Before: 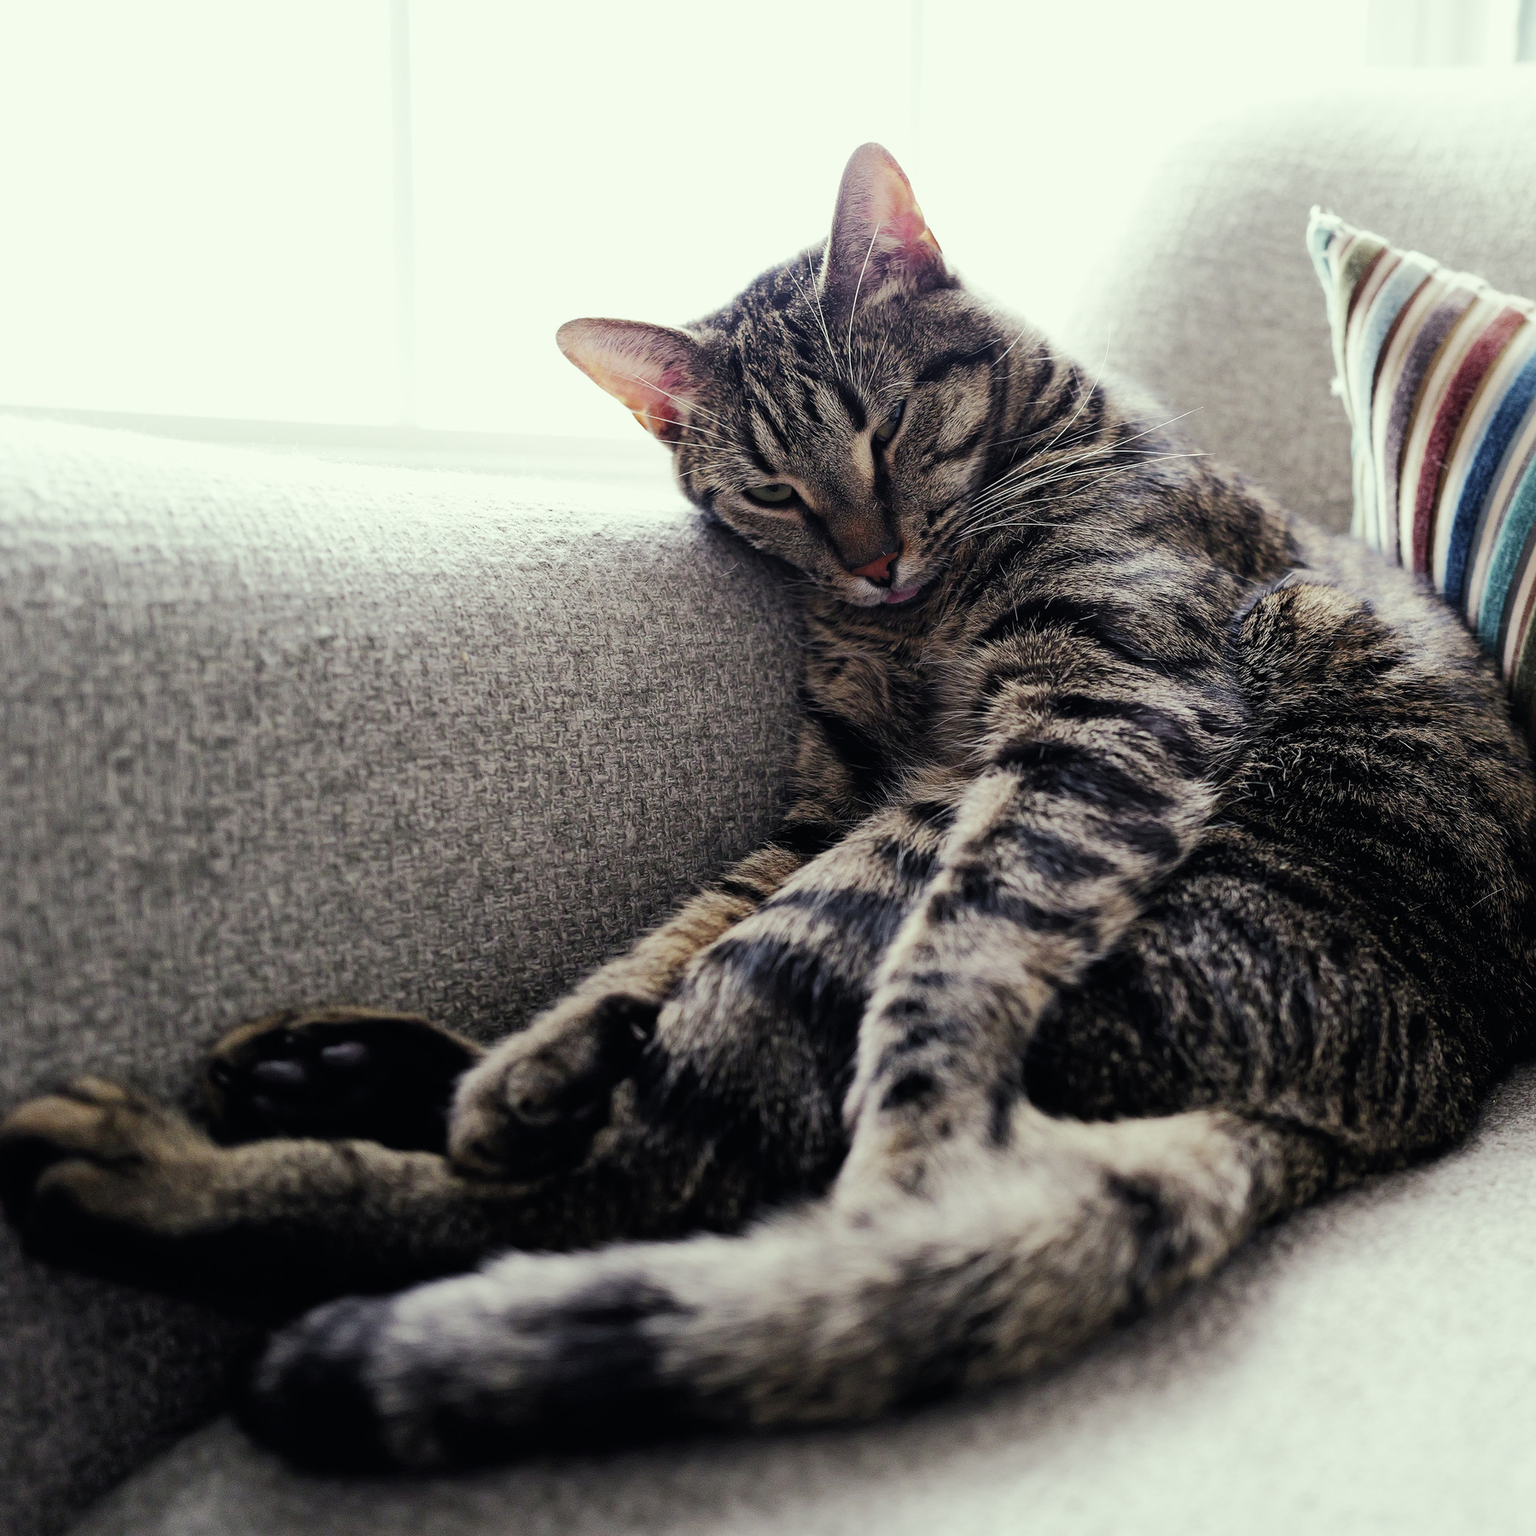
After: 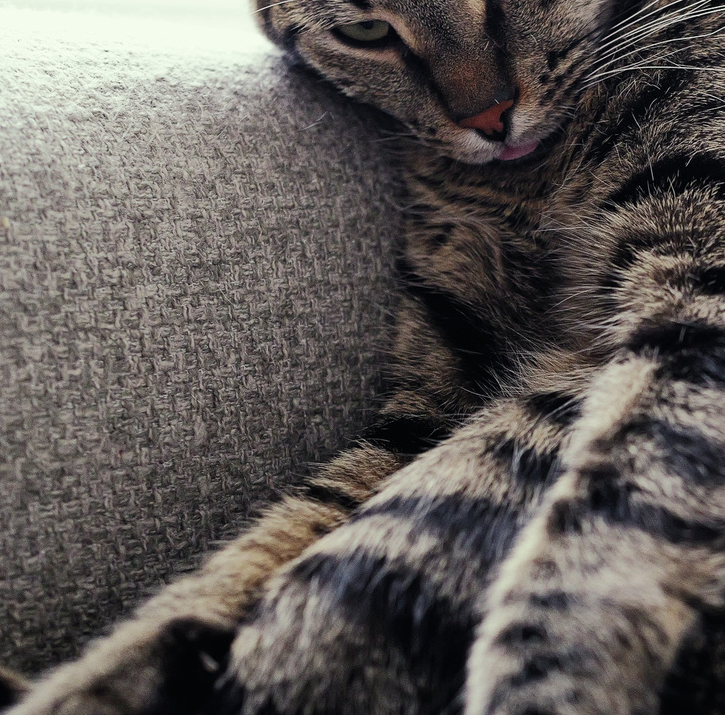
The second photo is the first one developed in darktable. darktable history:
crop: left 29.974%, top 30.419%, right 29.704%, bottom 29.82%
